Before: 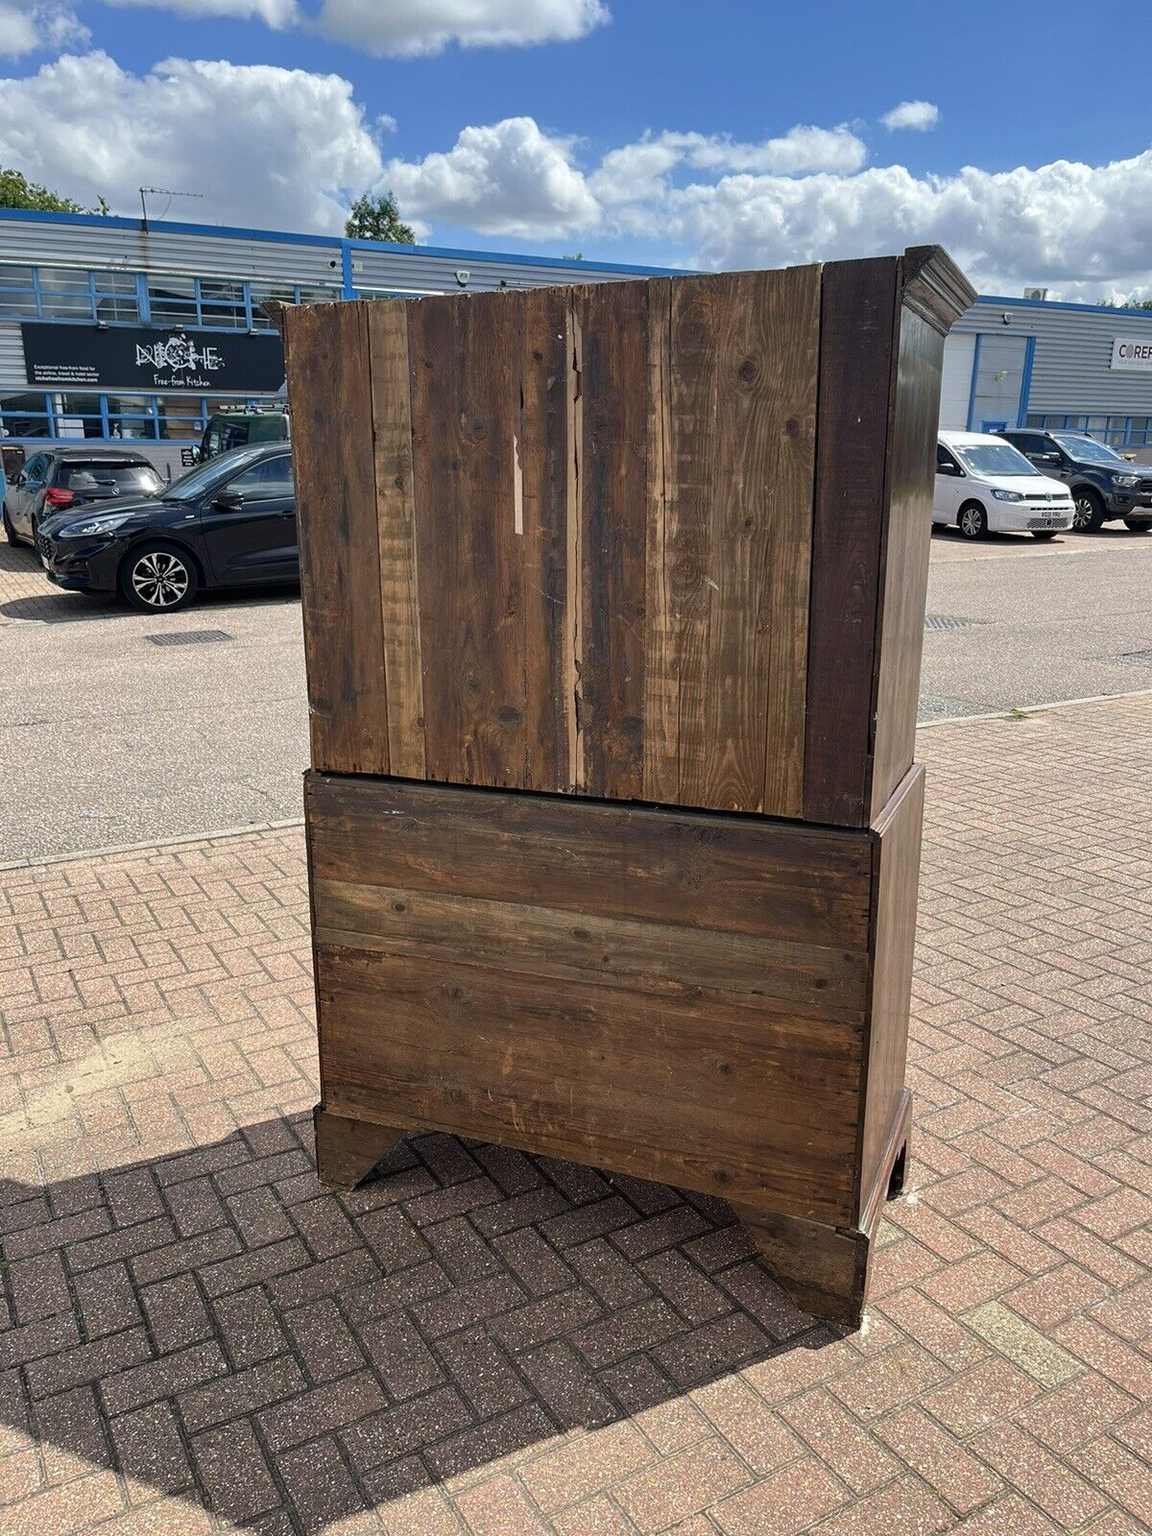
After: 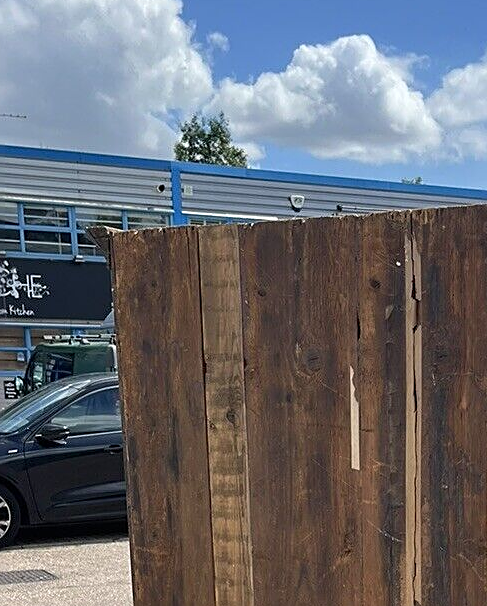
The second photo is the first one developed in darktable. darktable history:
crop: left 15.452%, top 5.459%, right 43.956%, bottom 56.62%
sharpen: on, module defaults
